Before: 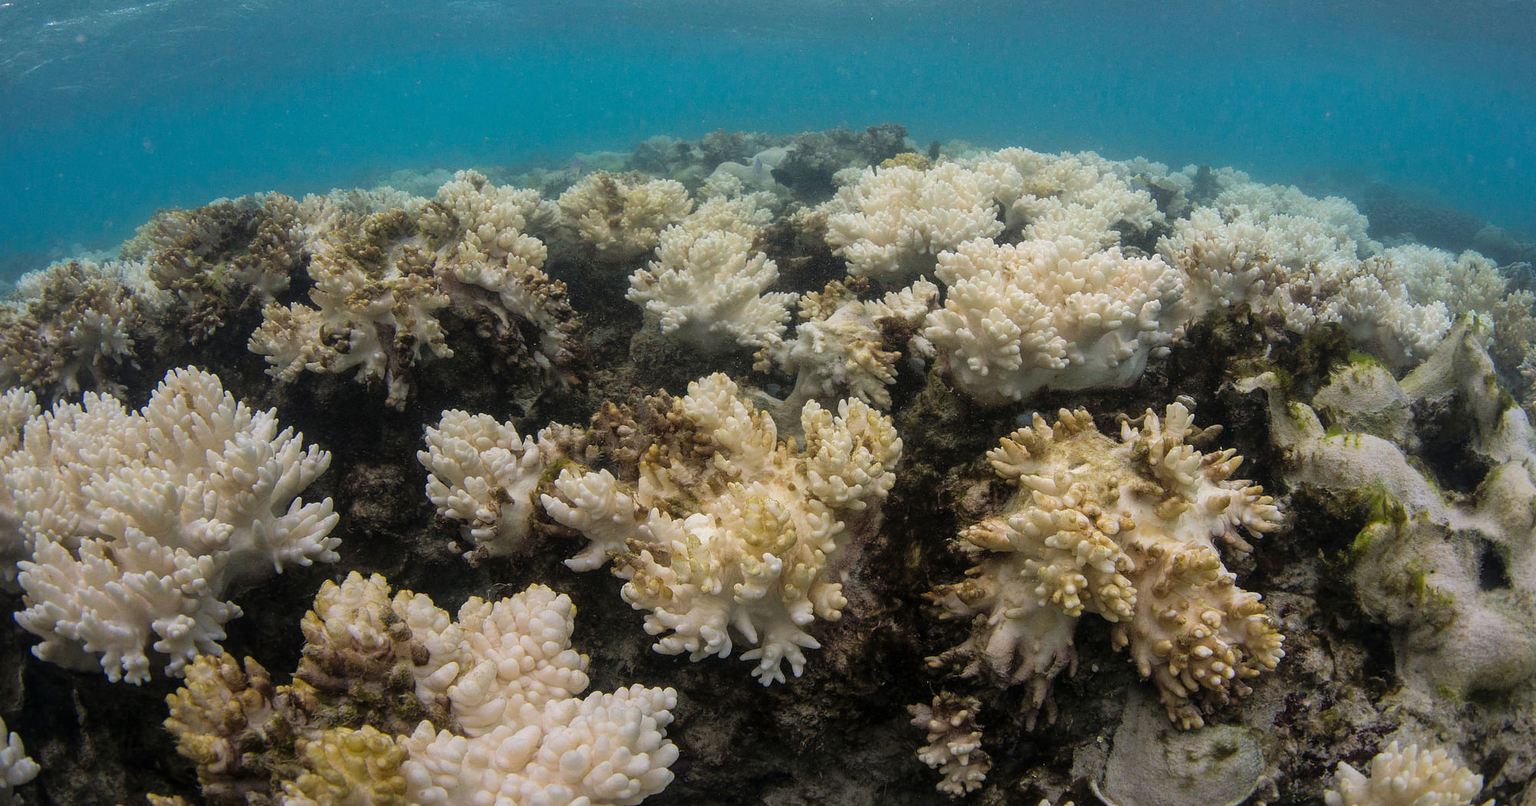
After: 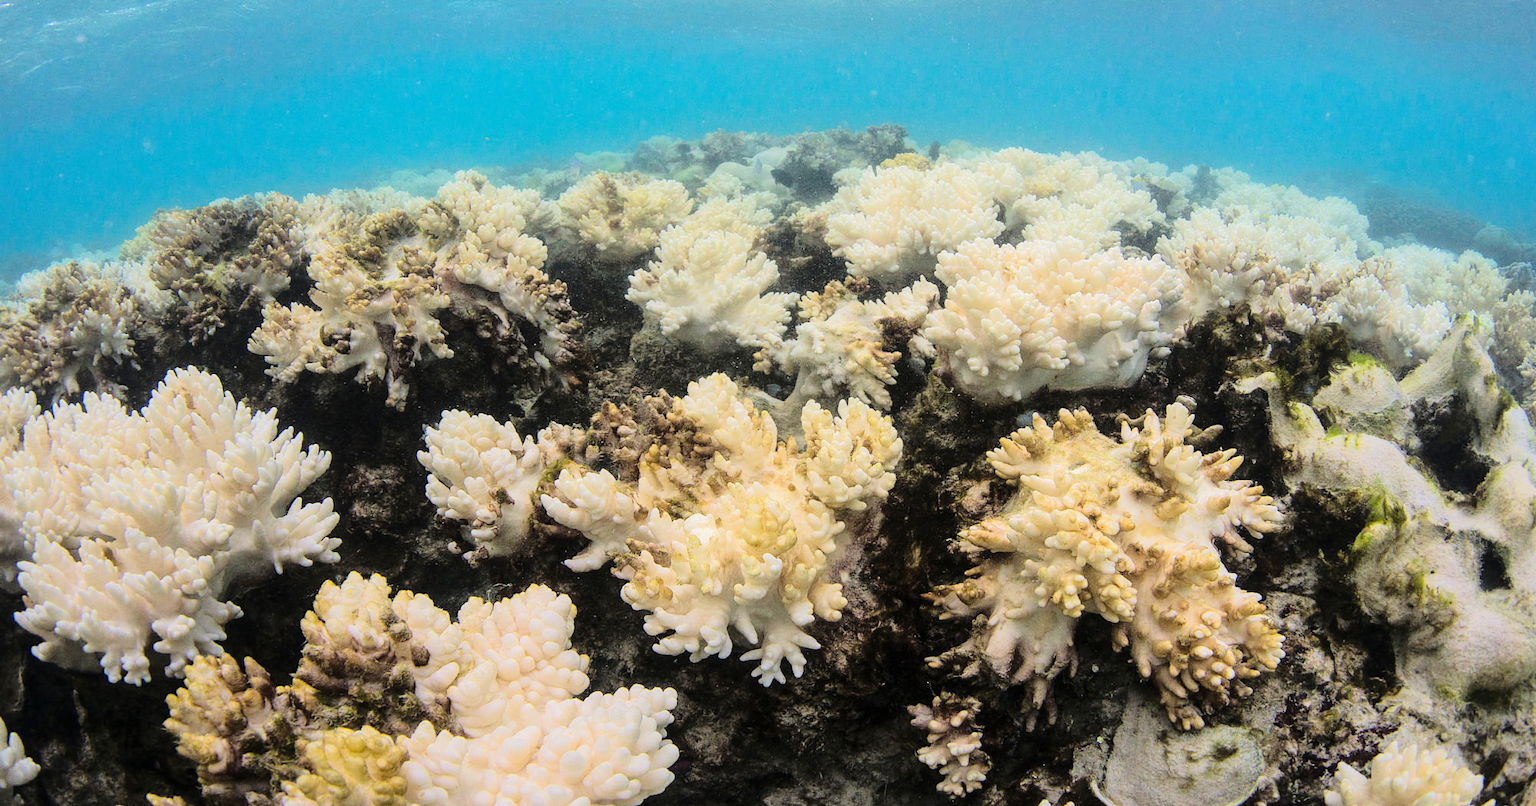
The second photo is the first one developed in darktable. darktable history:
tone equalizer: -7 EV 0.15 EV, -6 EV 0.594 EV, -5 EV 1.18 EV, -4 EV 1.32 EV, -3 EV 1.18 EV, -2 EV 0.6 EV, -1 EV 0.168 EV, edges refinement/feathering 500, mask exposure compensation -1.57 EV, preserve details no
